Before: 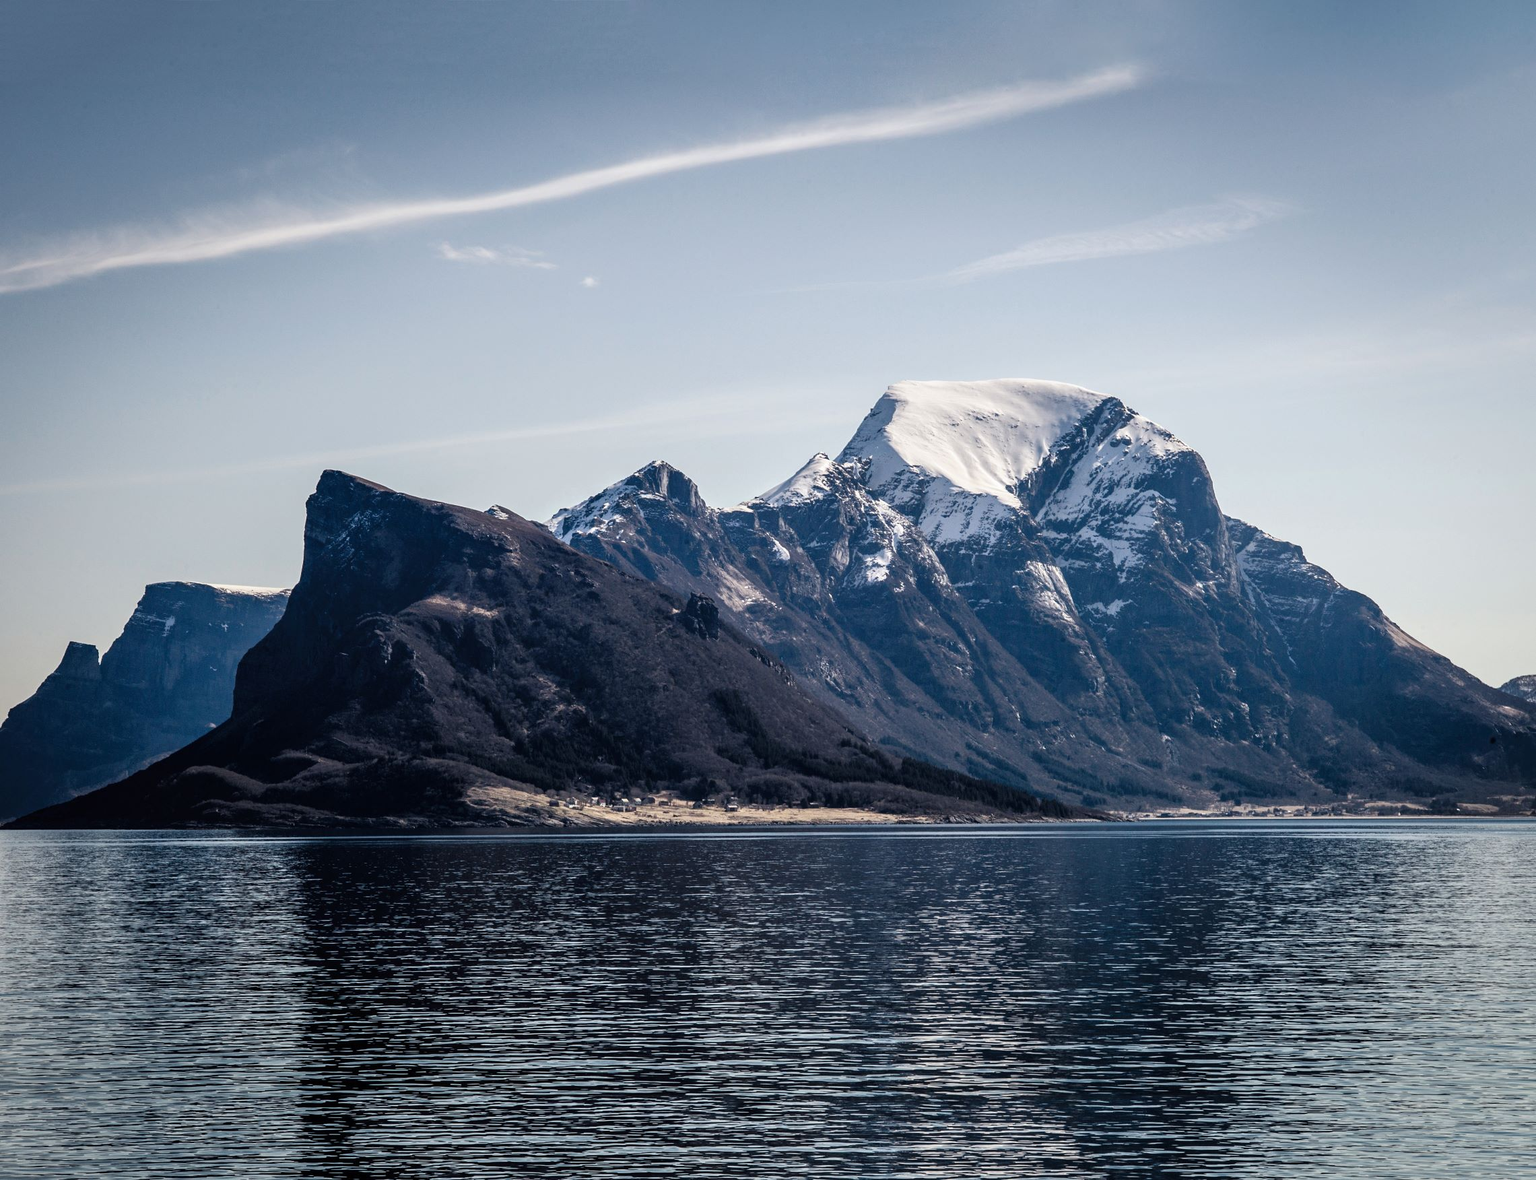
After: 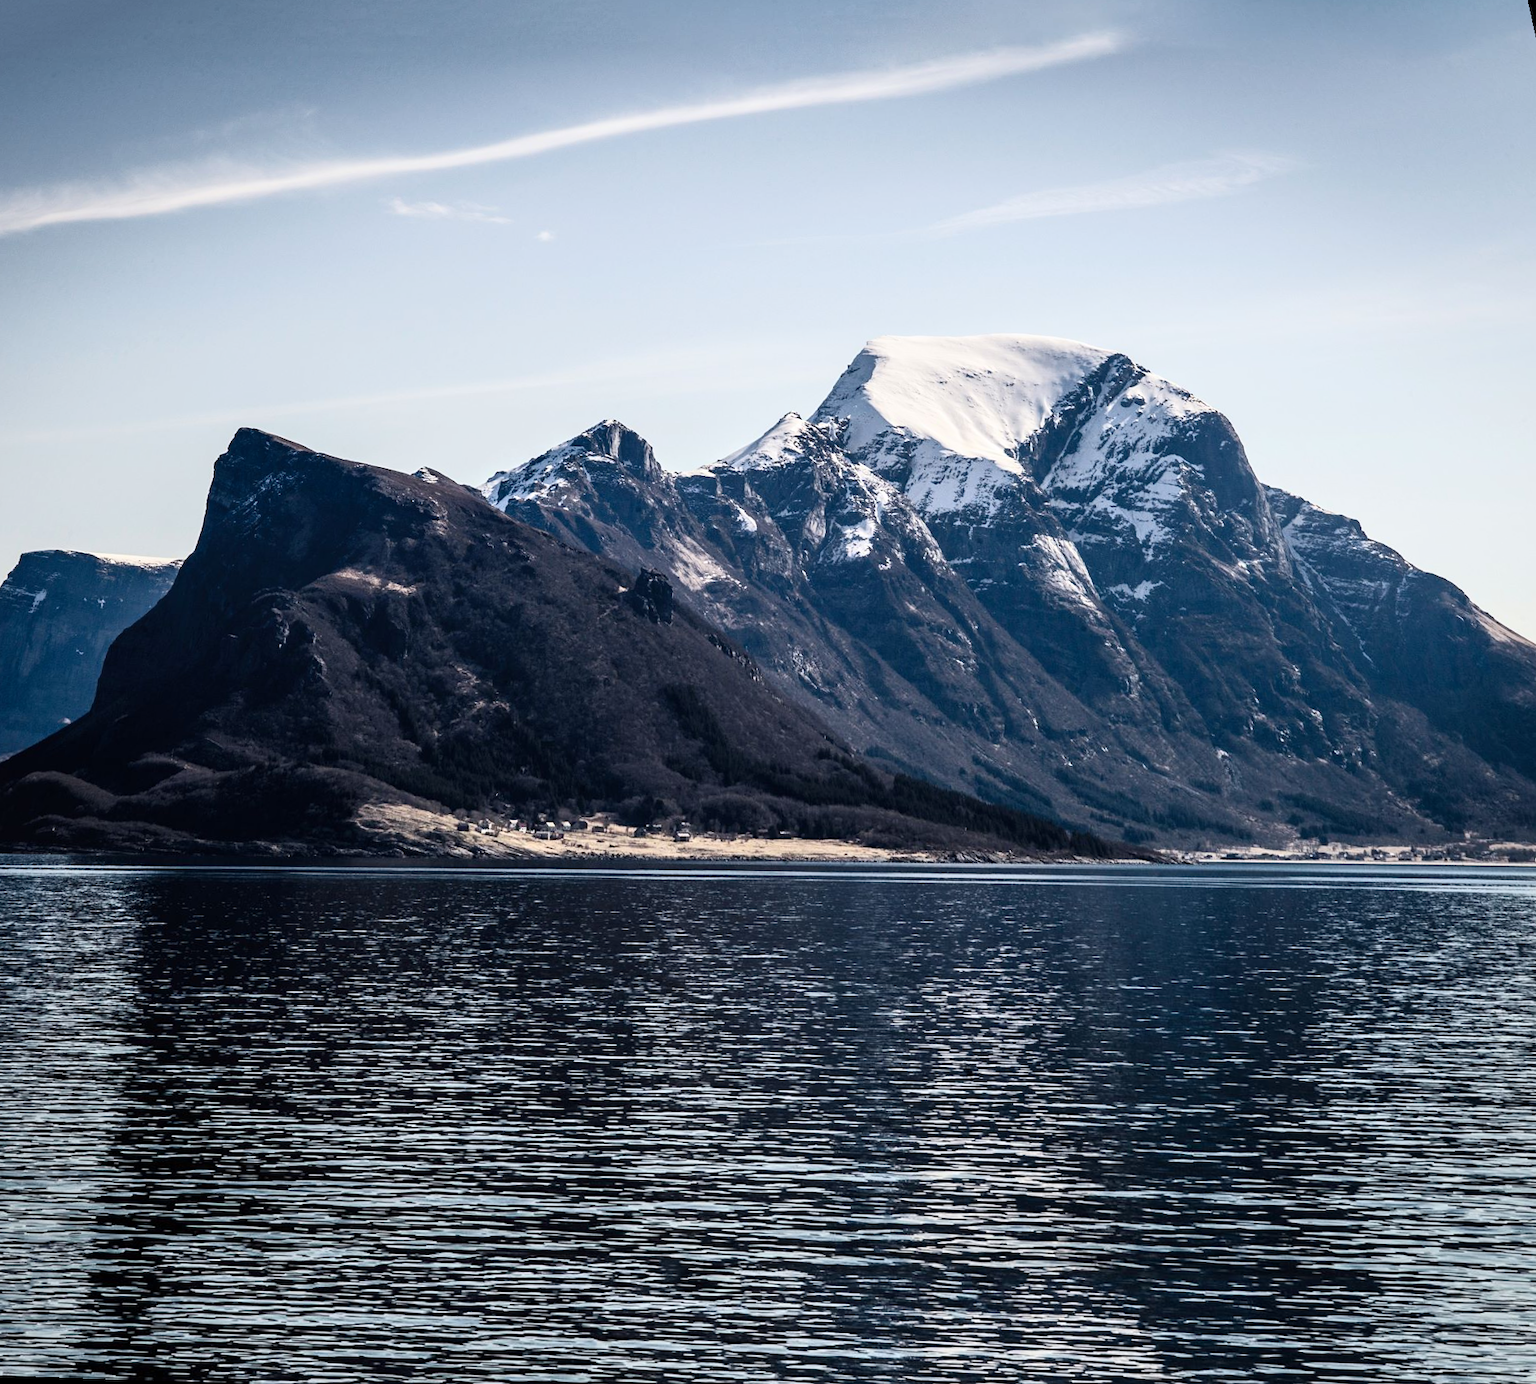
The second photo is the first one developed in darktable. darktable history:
rotate and perspective: rotation 0.72°, lens shift (vertical) -0.352, lens shift (horizontal) -0.051, crop left 0.152, crop right 0.859, crop top 0.019, crop bottom 0.964
contrast brightness saturation: contrast 0.24, brightness 0.09
